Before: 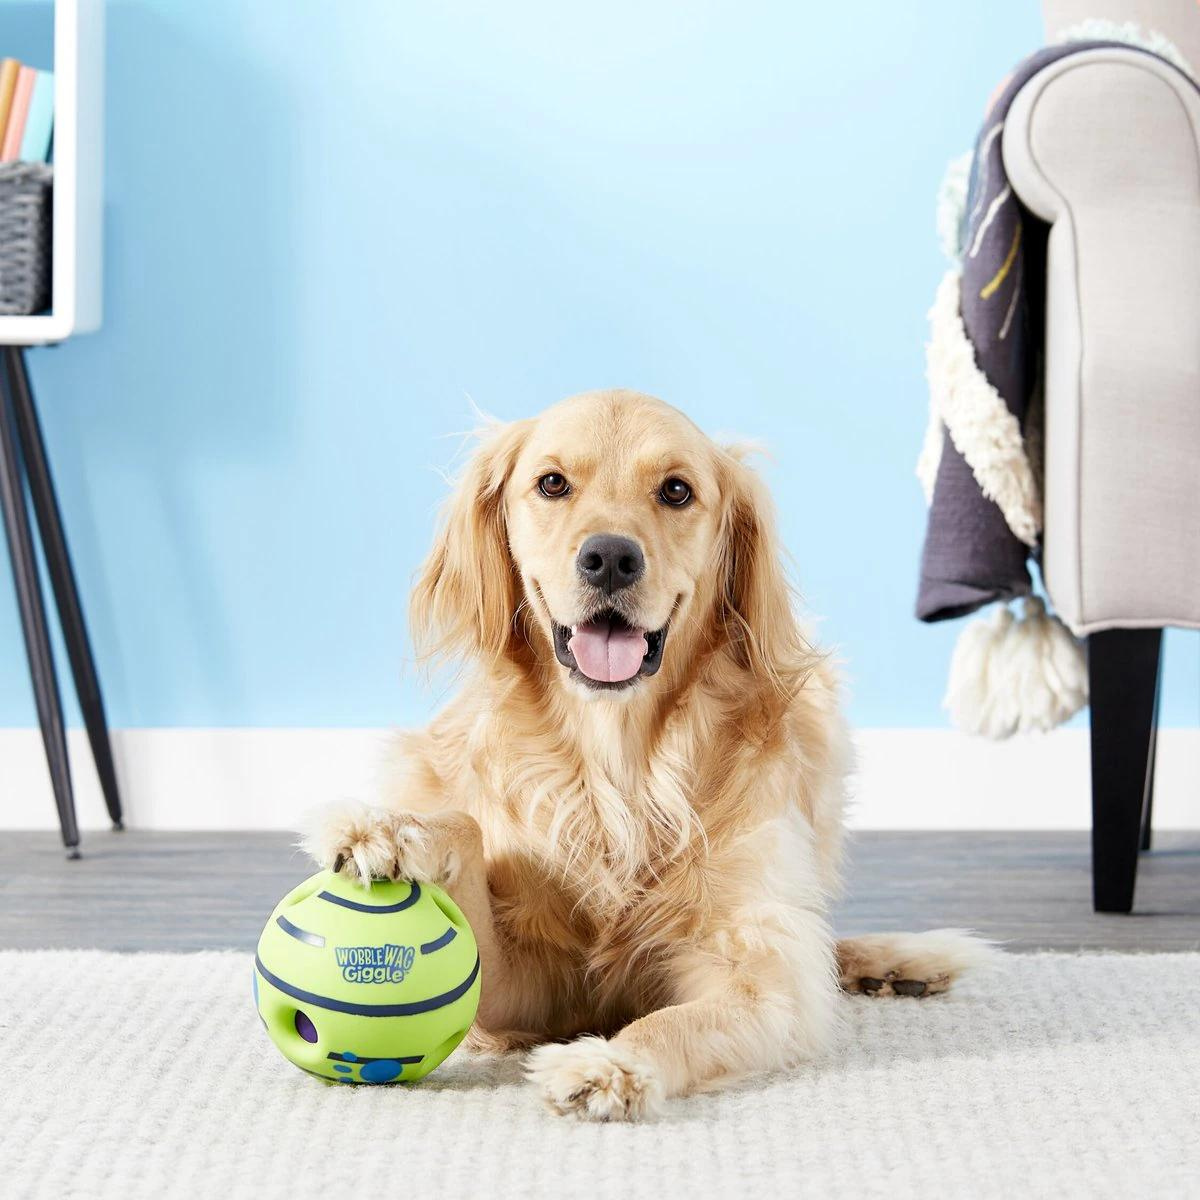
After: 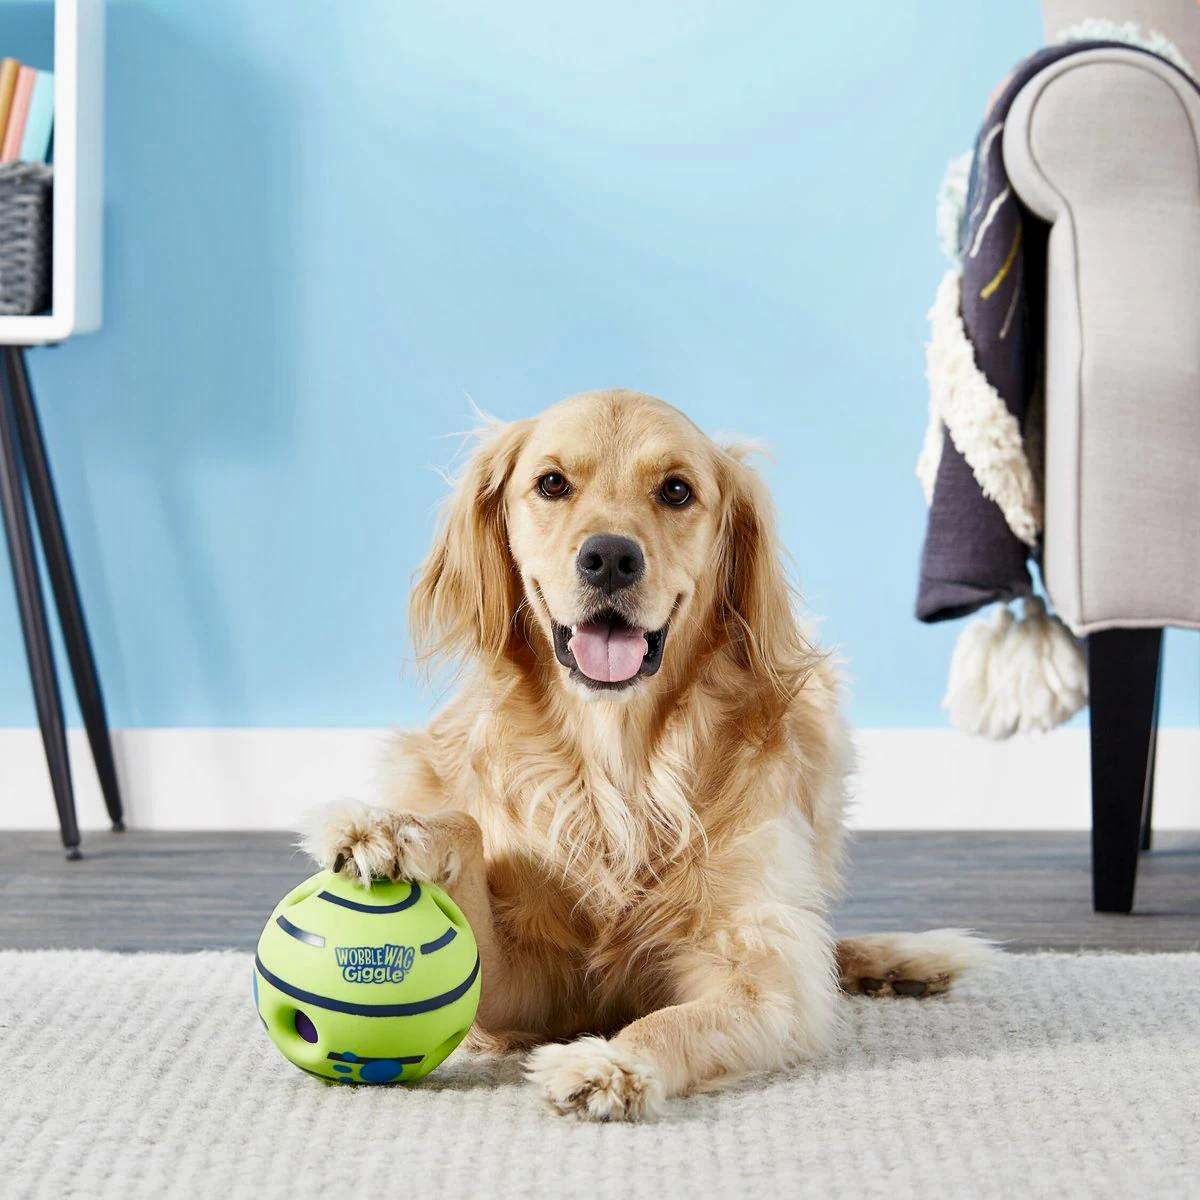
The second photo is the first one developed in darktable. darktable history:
tone equalizer: on, module defaults
shadows and highlights: shadows 43.71, white point adjustment -1.46, soften with gaussian
